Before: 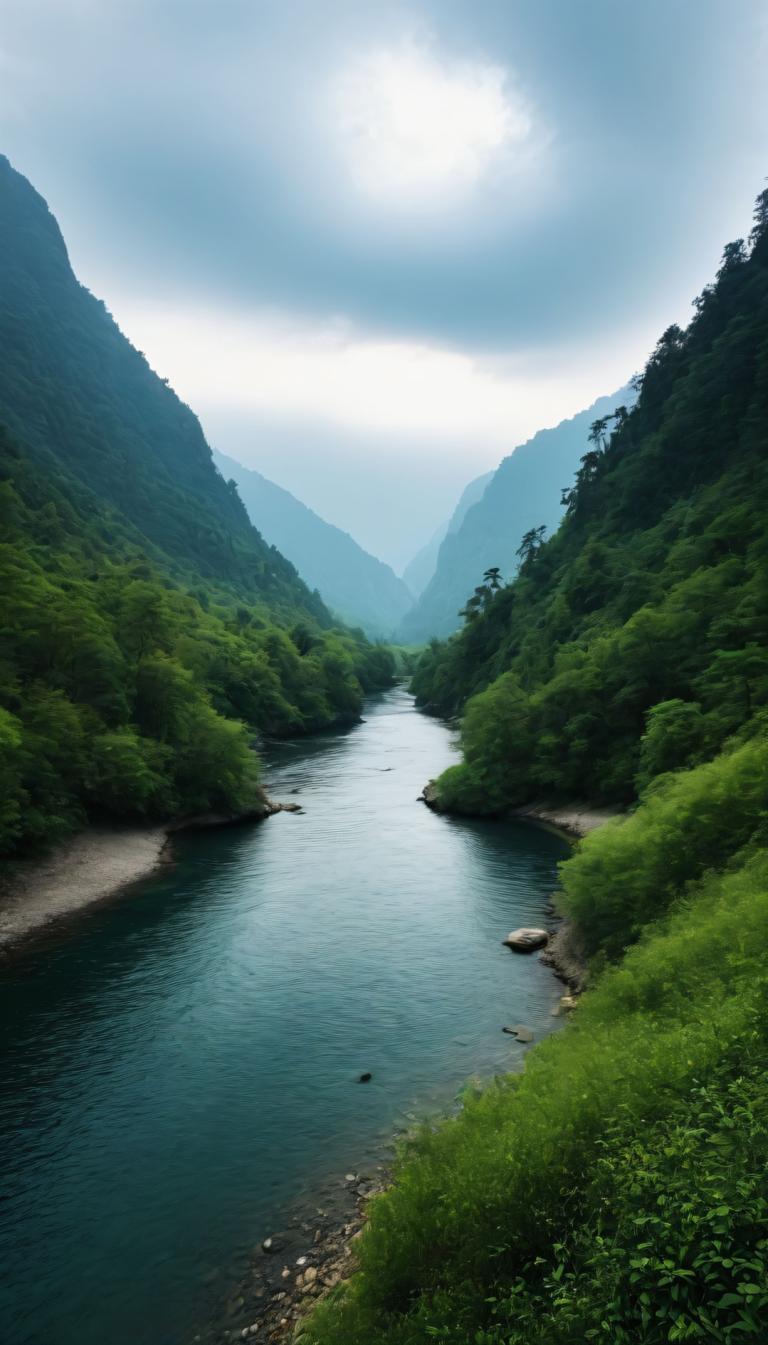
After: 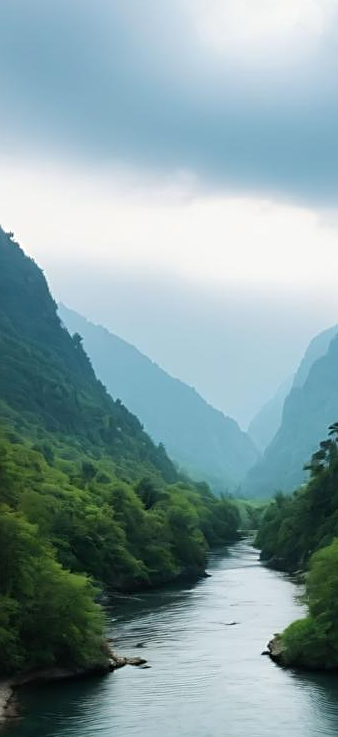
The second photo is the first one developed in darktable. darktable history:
crop: left 20.248%, top 10.86%, right 35.675%, bottom 34.321%
sharpen: on, module defaults
